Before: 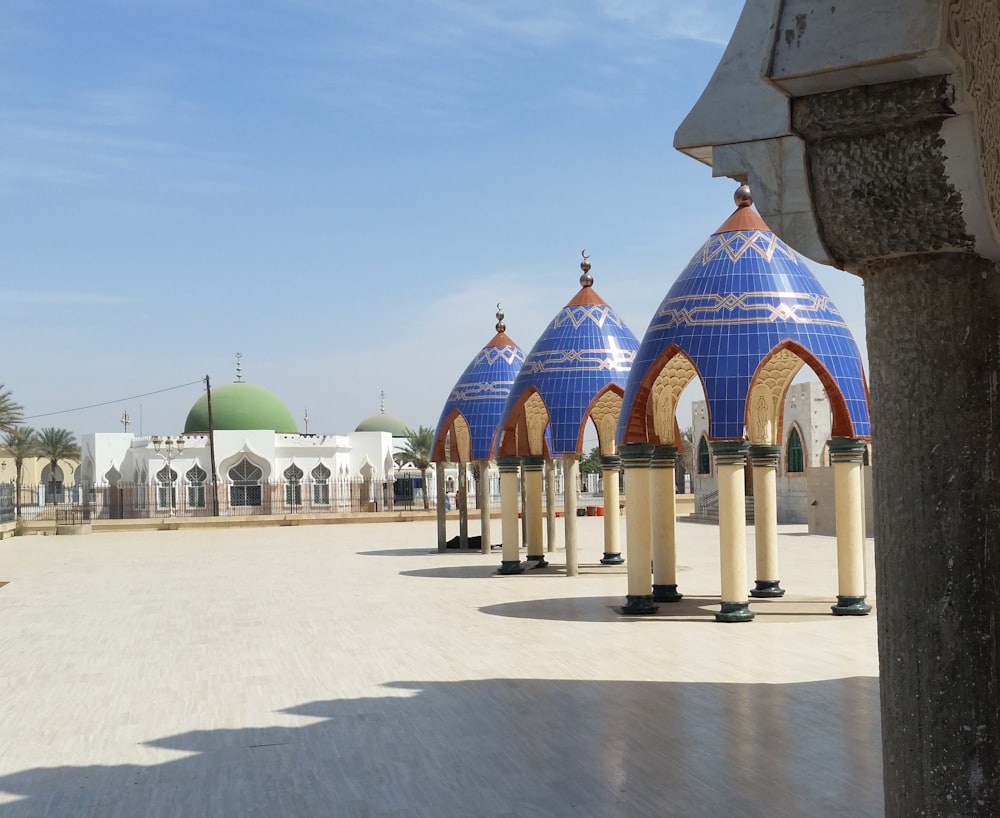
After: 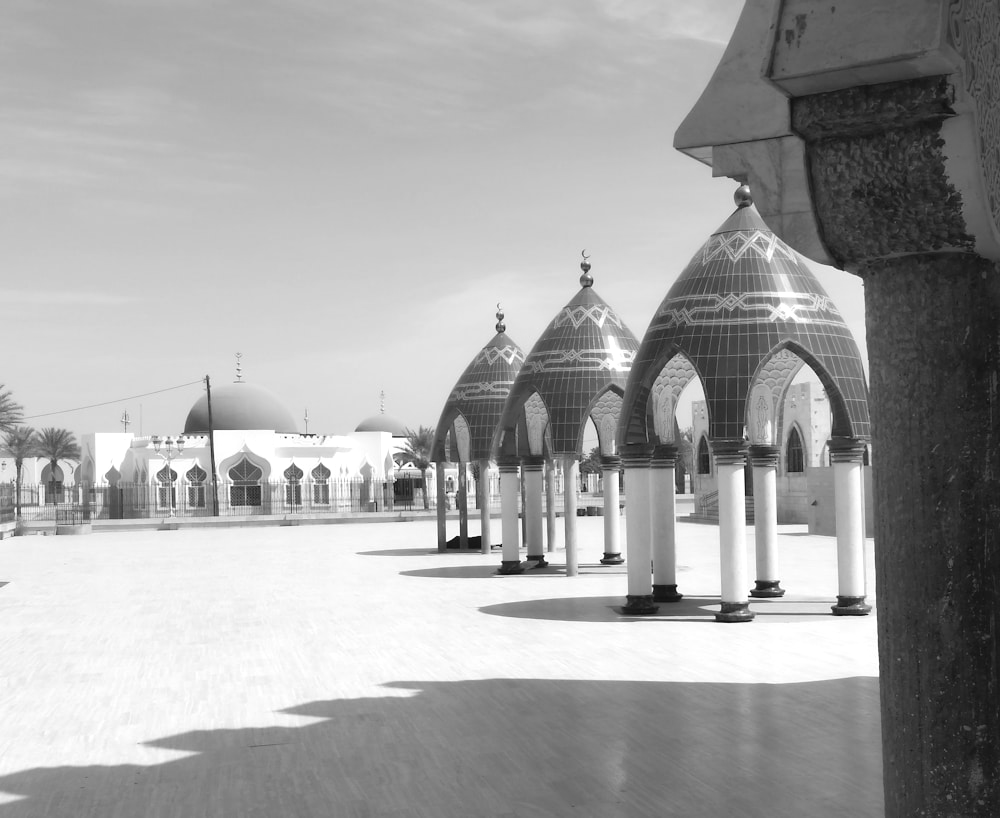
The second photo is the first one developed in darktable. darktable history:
color balance rgb: perceptual saturation grading › global saturation 36%, perceptual brilliance grading › global brilliance 10%, global vibrance 20%
contrast equalizer: octaves 7, y [[0.502, 0.505, 0.512, 0.529, 0.564, 0.588], [0.5 ×6], [0.502, 0.505, 0.512, 0.529, 0.564, 0.588], [0, 0.001, 0.001, 0.004, 0.008, 0.011], [0, 0.001, 0.001, 0.004, 0.008, 0.011]], mix -1
monochrome: on, module defaults
